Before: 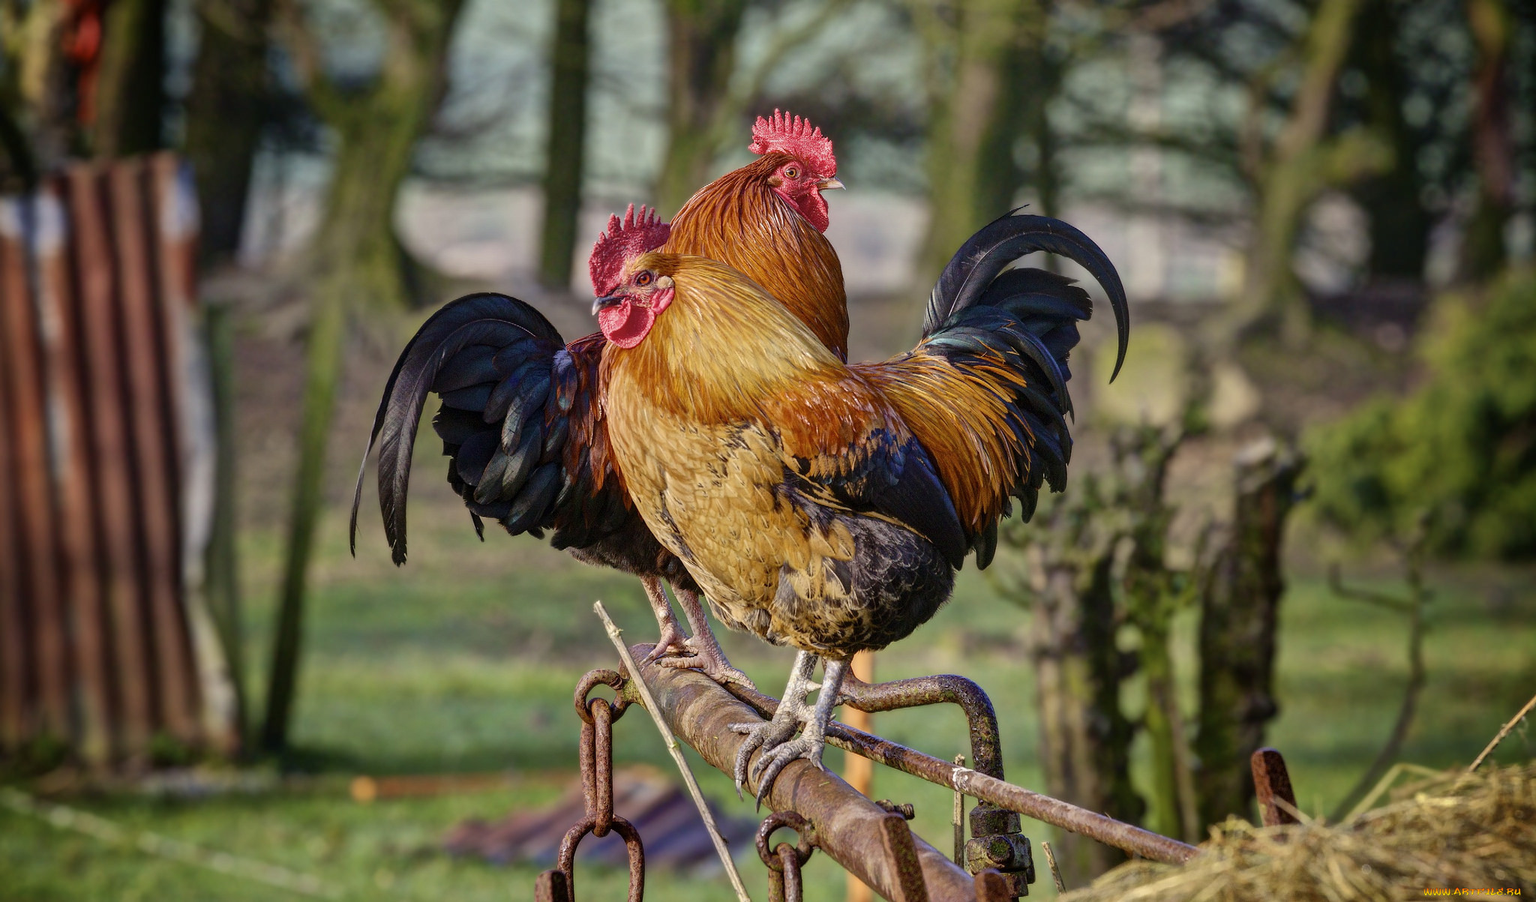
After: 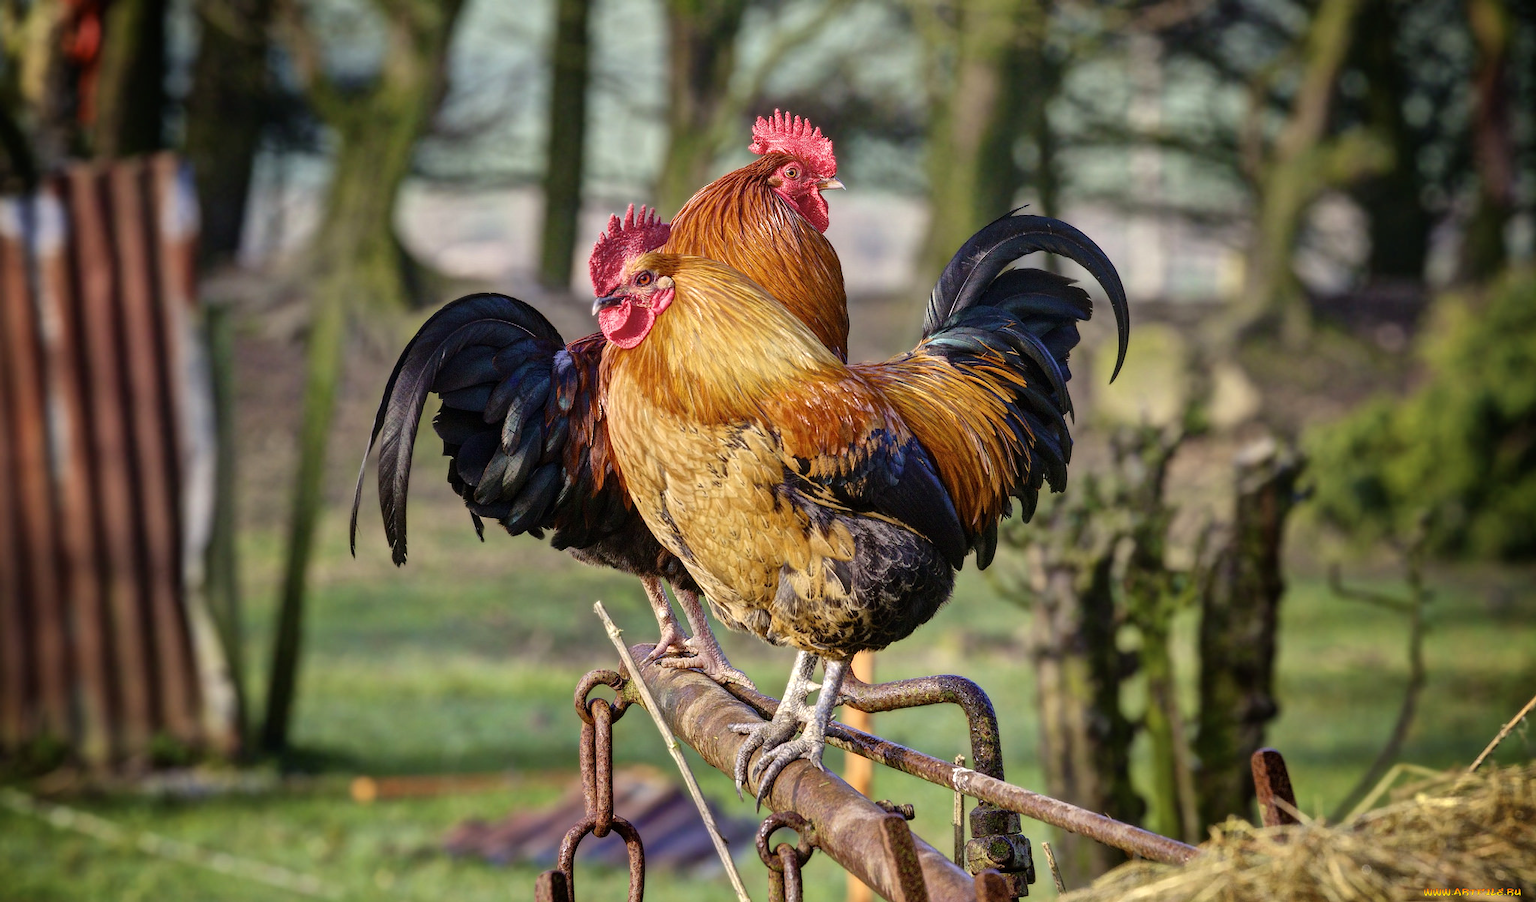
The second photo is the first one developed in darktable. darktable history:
tone equalizer: -8 EV -0.415 EV, -7 EV -0.424 EV, -6 EV -0.34 EV, -5 EV -0.22 EV, -3 EV 0.19 EV, -2 EV 0.328 EV, -1 EV 0.368 EV, +0 EV 0.428 EV
